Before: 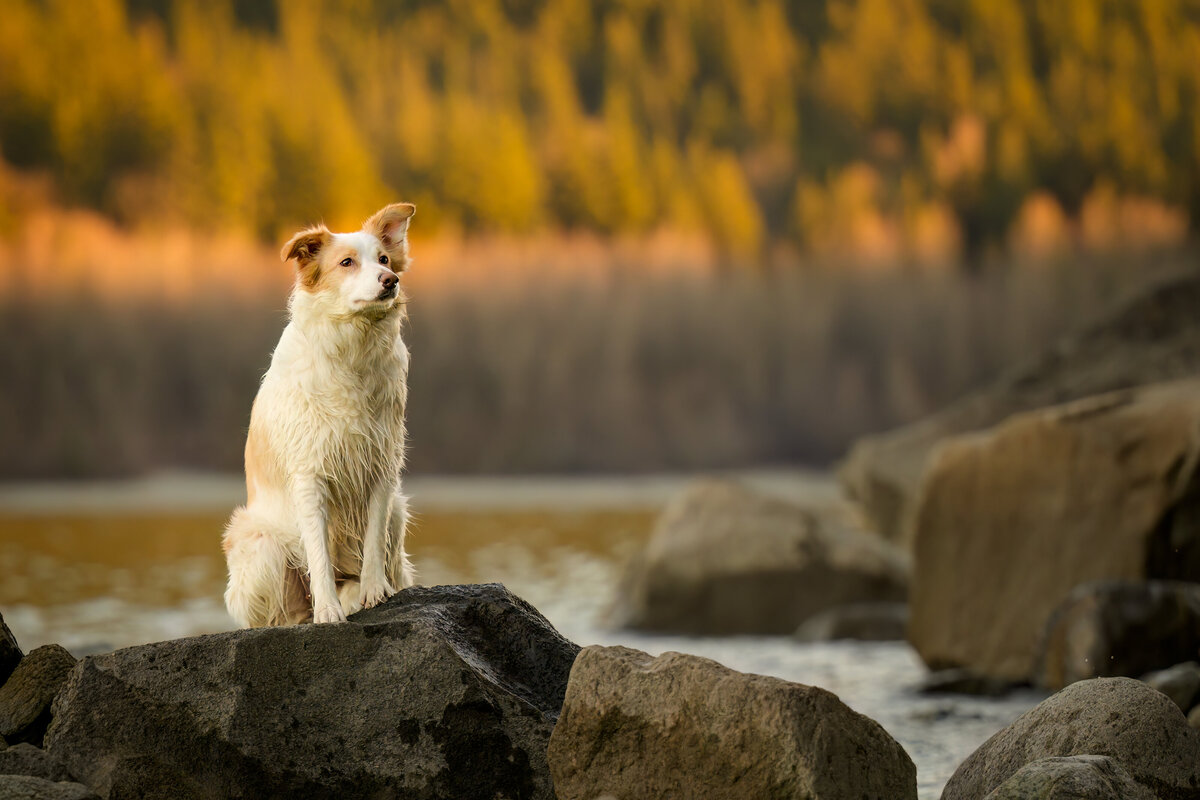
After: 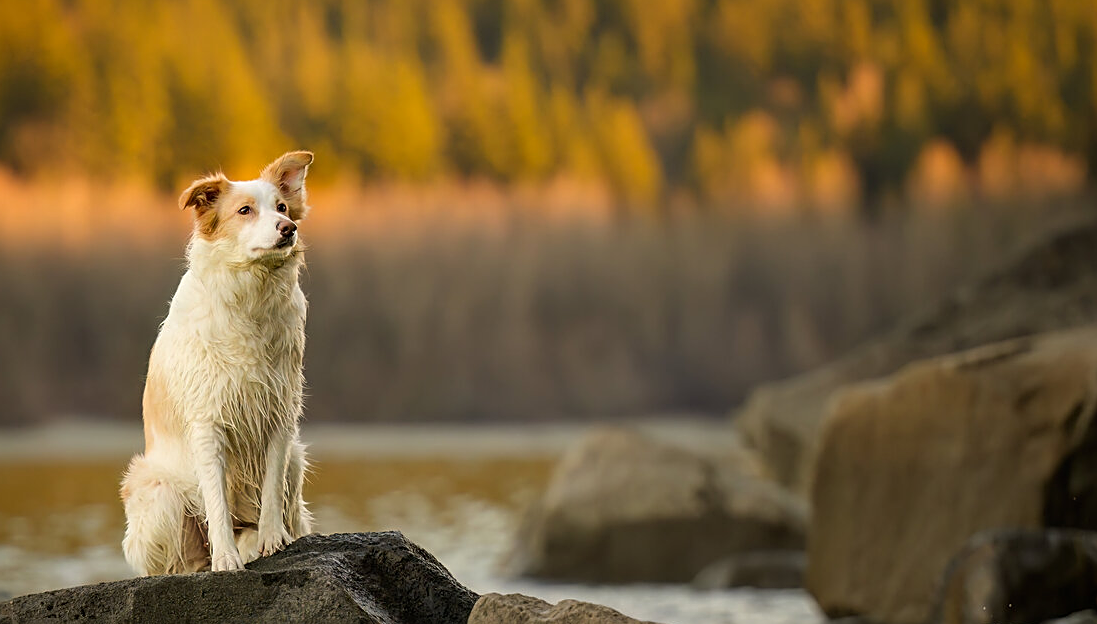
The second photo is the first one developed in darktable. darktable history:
local contrast: mode bilateral grid, contrast 100, coarseness 99, detail 92%, midtone range 0.2
sharpen: on, module defaults
crop: left 8.516%, top 6.624%, bottom 15.284%
